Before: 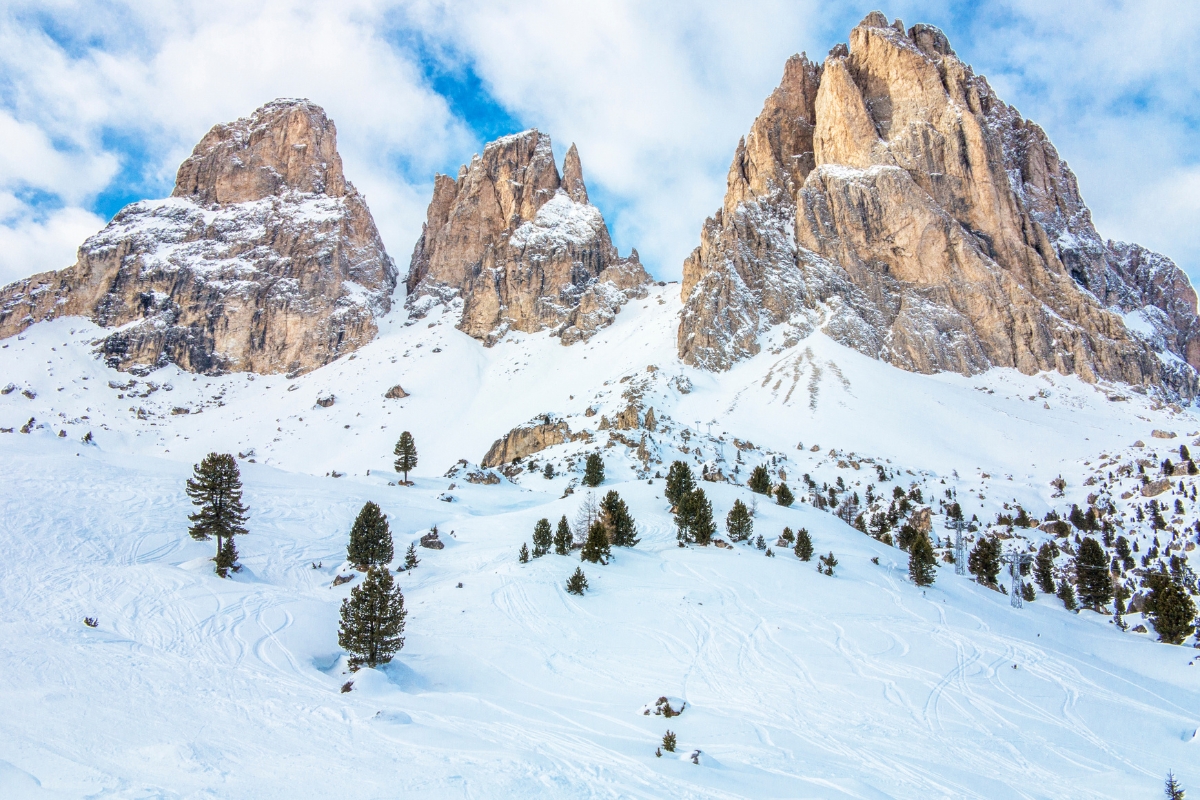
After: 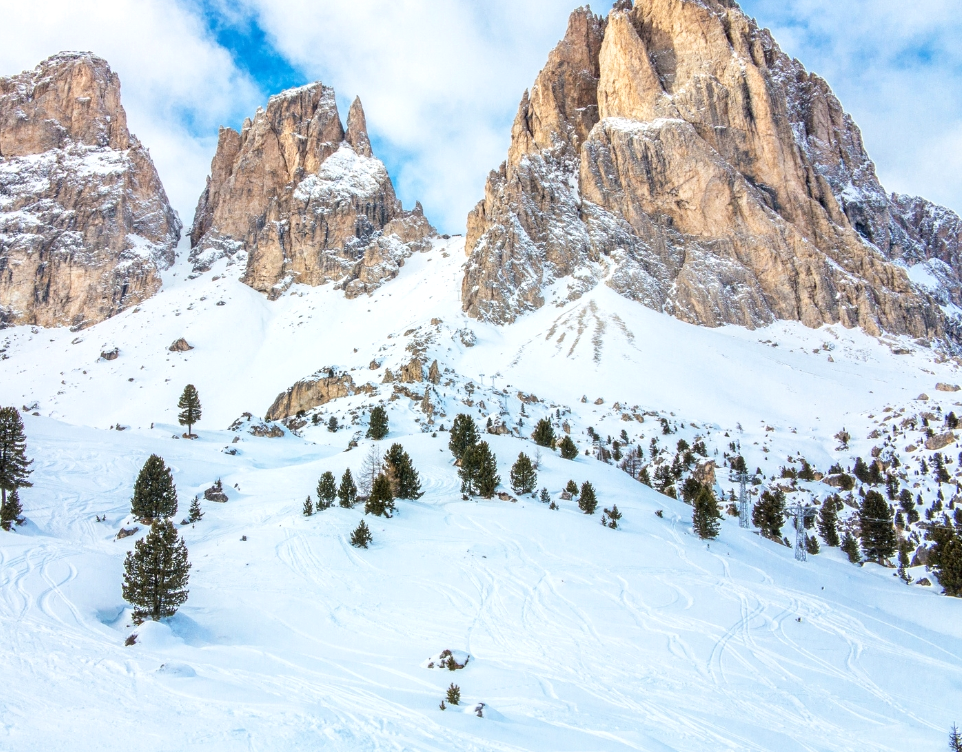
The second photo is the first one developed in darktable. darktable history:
exposure: exposure 0.127 EV, compensate highlight preservation false
crop and rotate: left 18.02%, top 5.929%, right 1.741%
